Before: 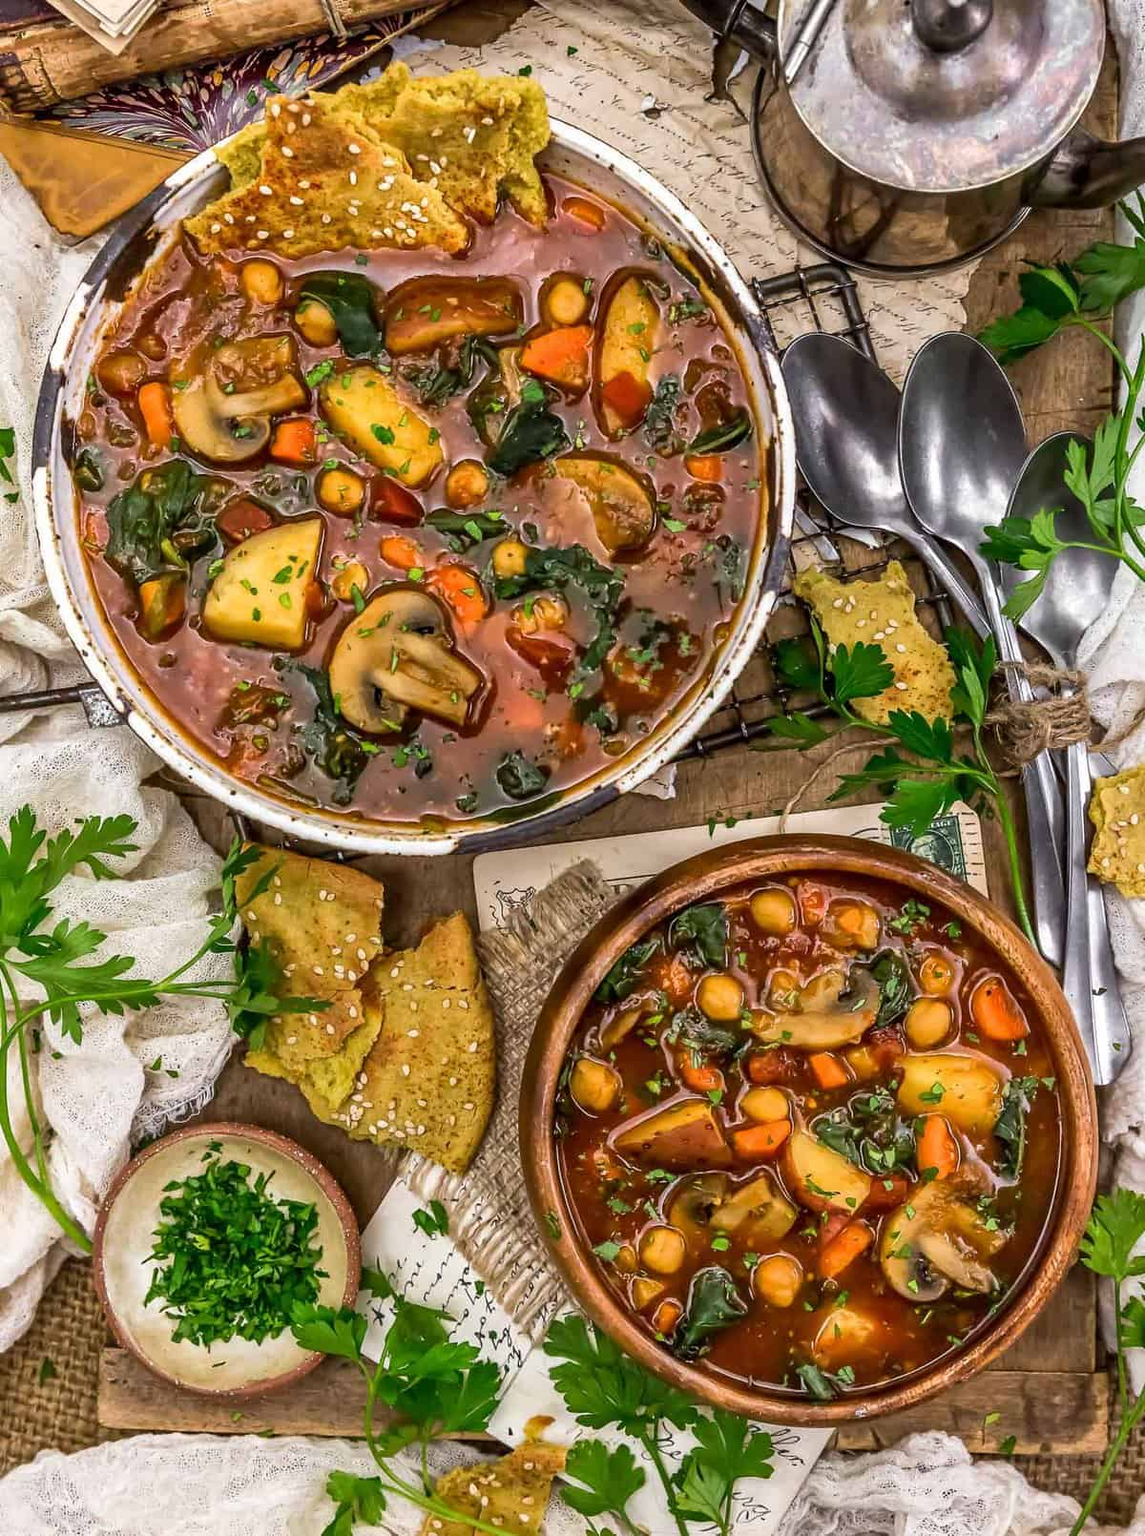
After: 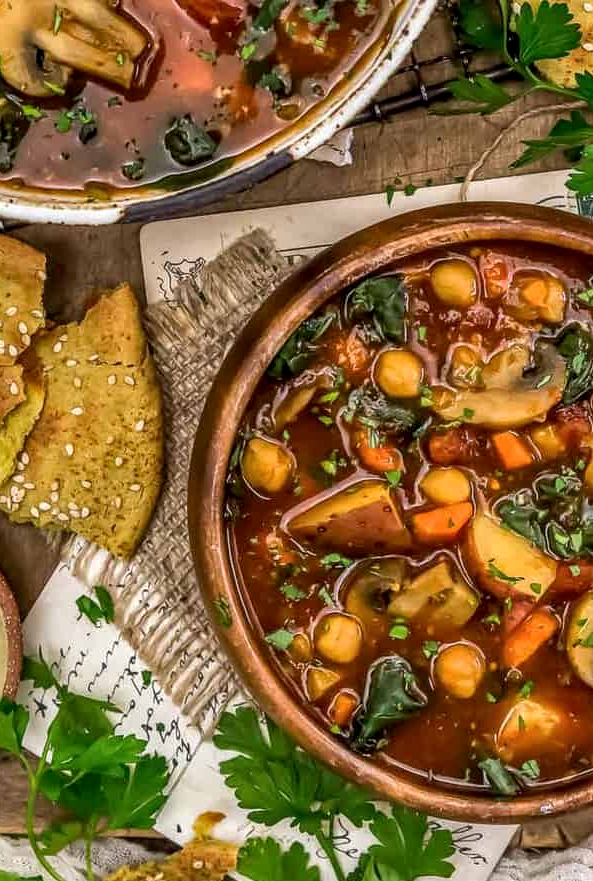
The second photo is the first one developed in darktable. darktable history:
local contrast: on, module defaults
crop: left 29.672%, top 41.786%, right 20.851%, bottom 3.487%
